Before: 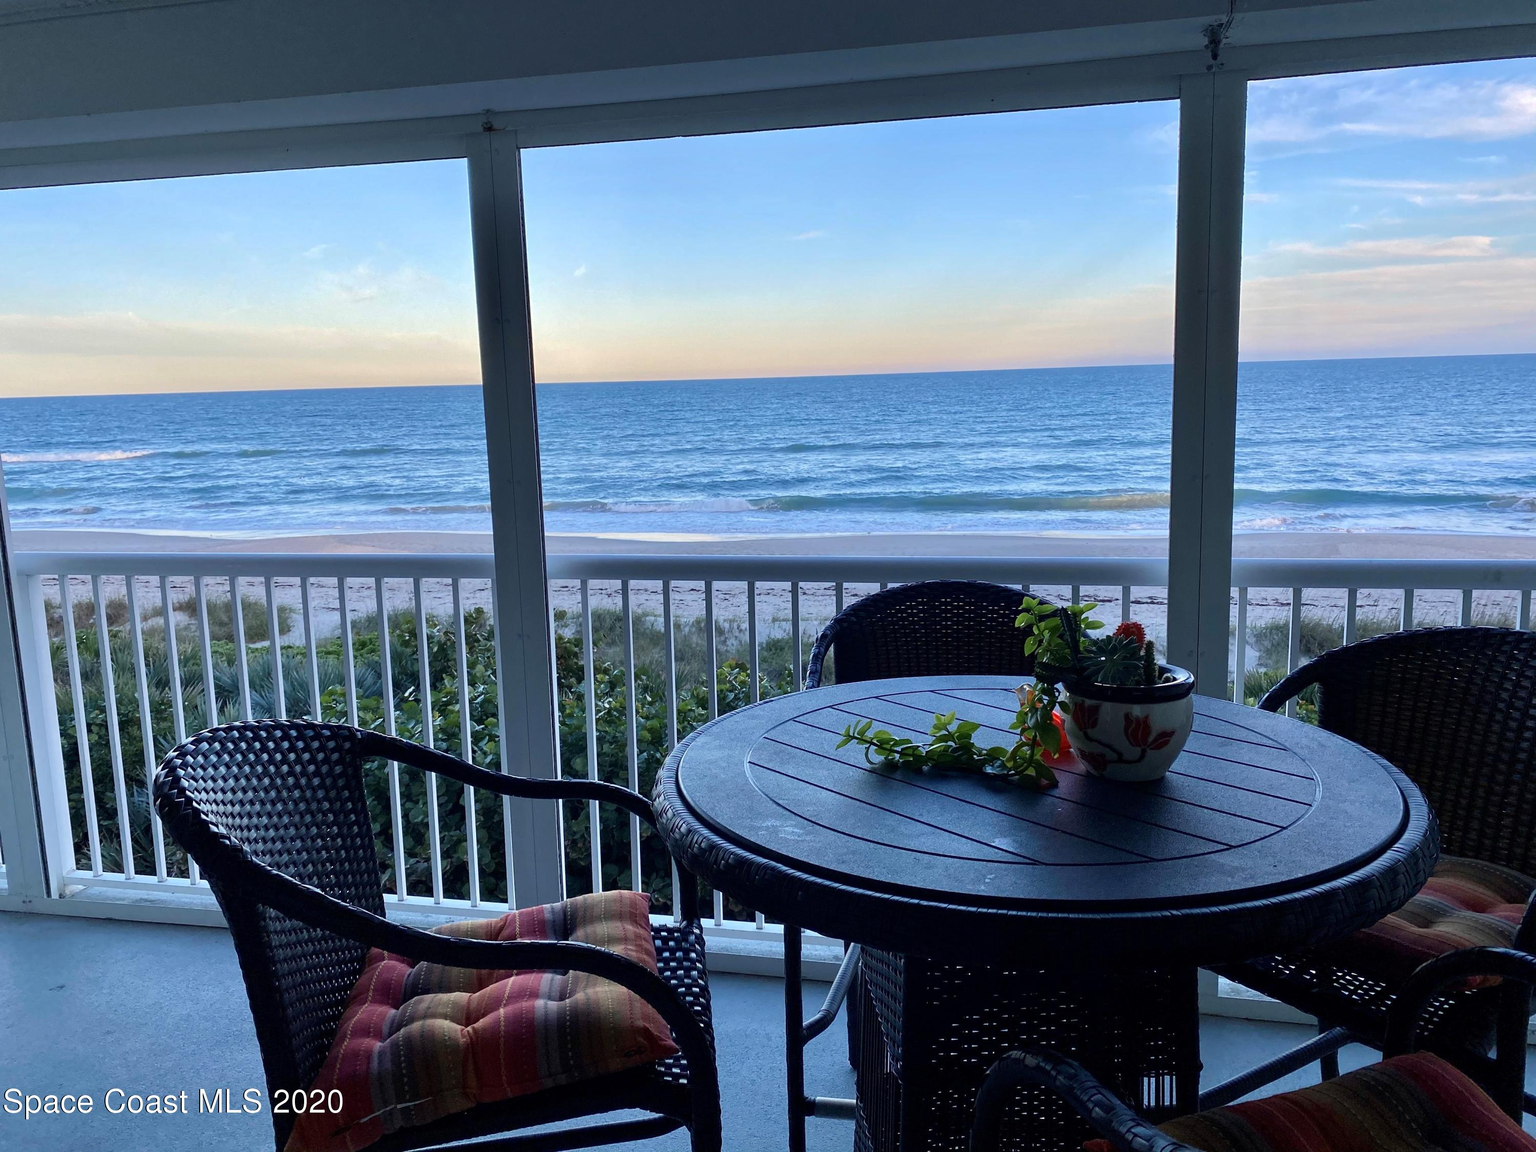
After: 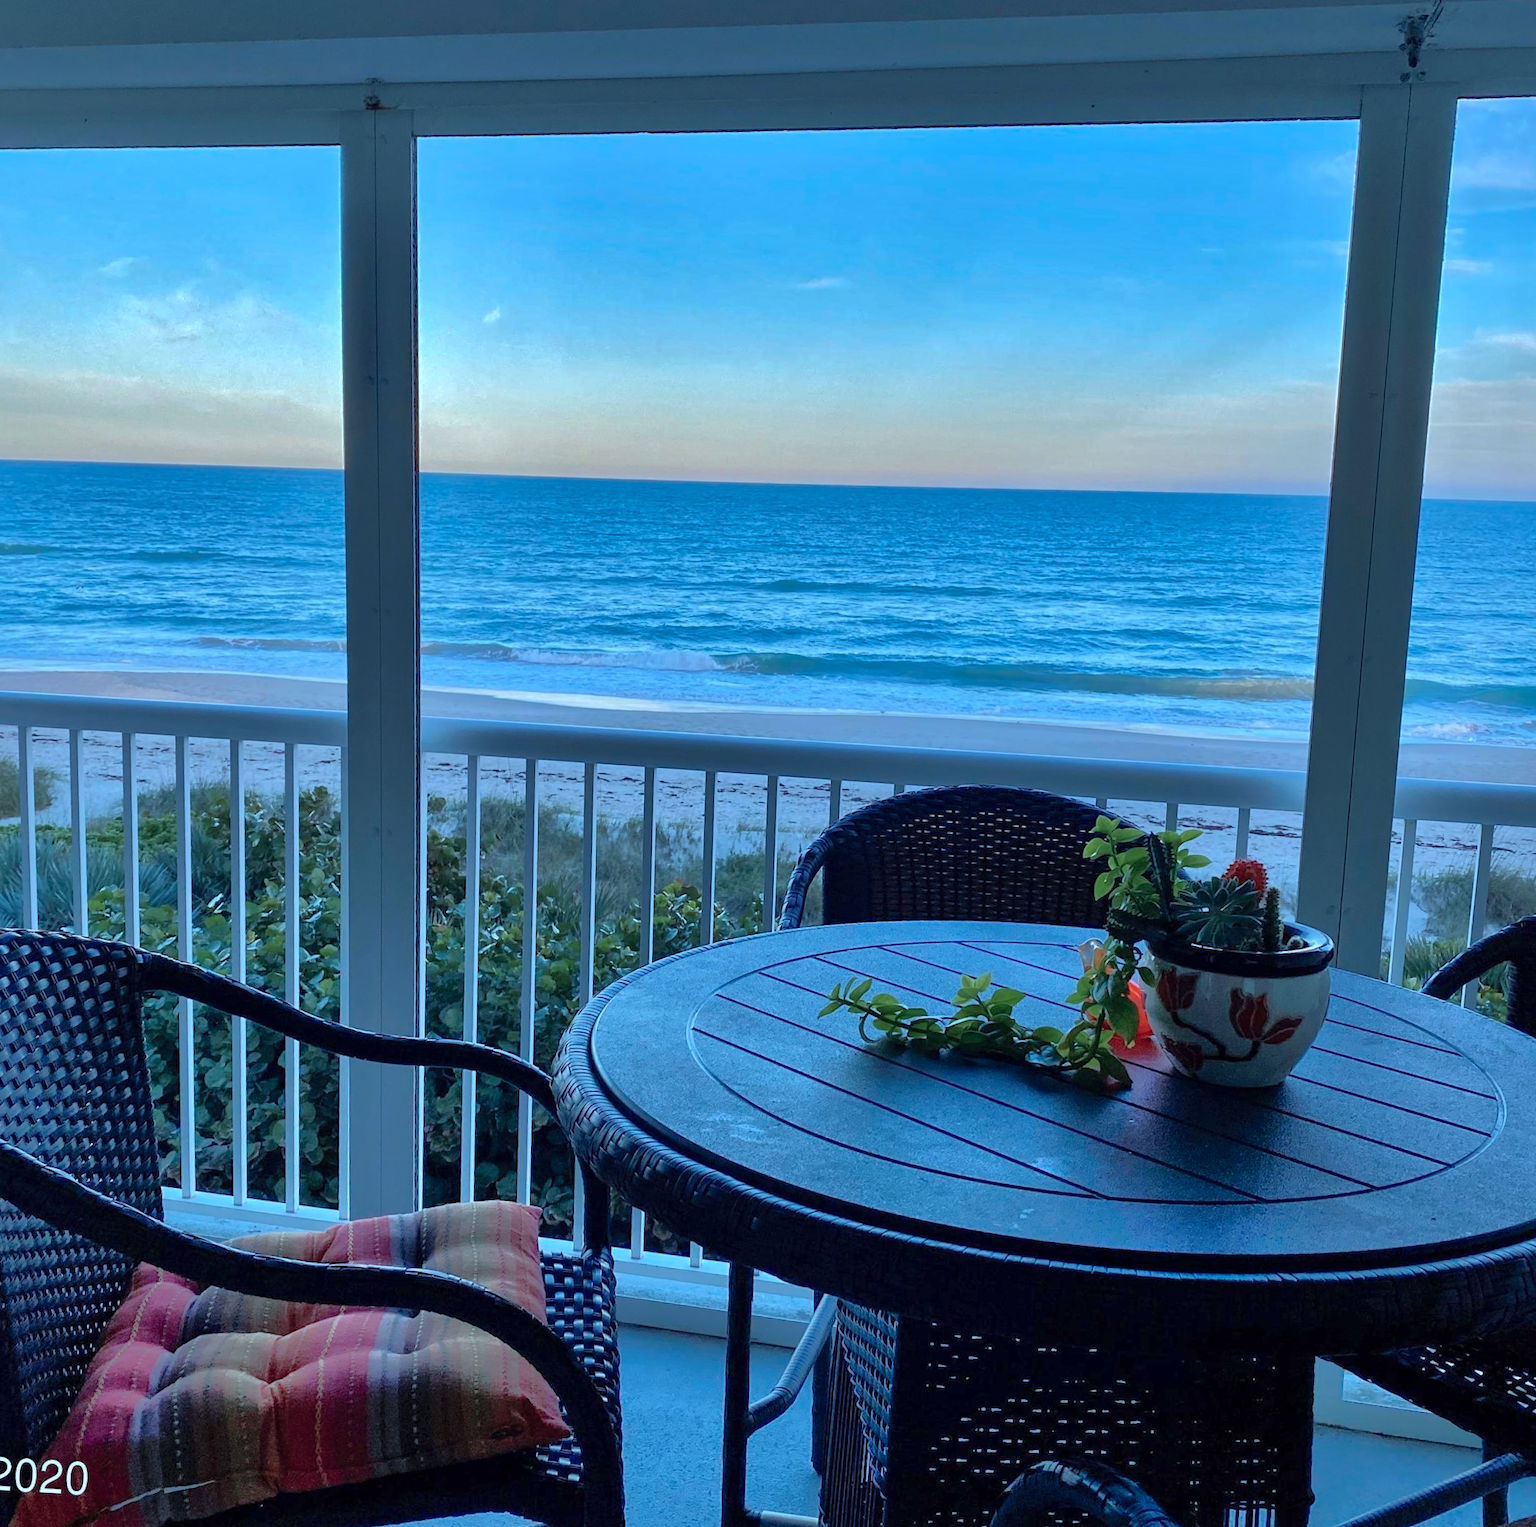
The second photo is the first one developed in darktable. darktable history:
color correction: highlights a* -10.55, highlights b* -19.32
crop and rotate: angle -3.24°, left 13.961%, top 0.022%, right 10.726%, bottom 0.091%
shadows and highlights: shadows 61.08, highlights -60.09
